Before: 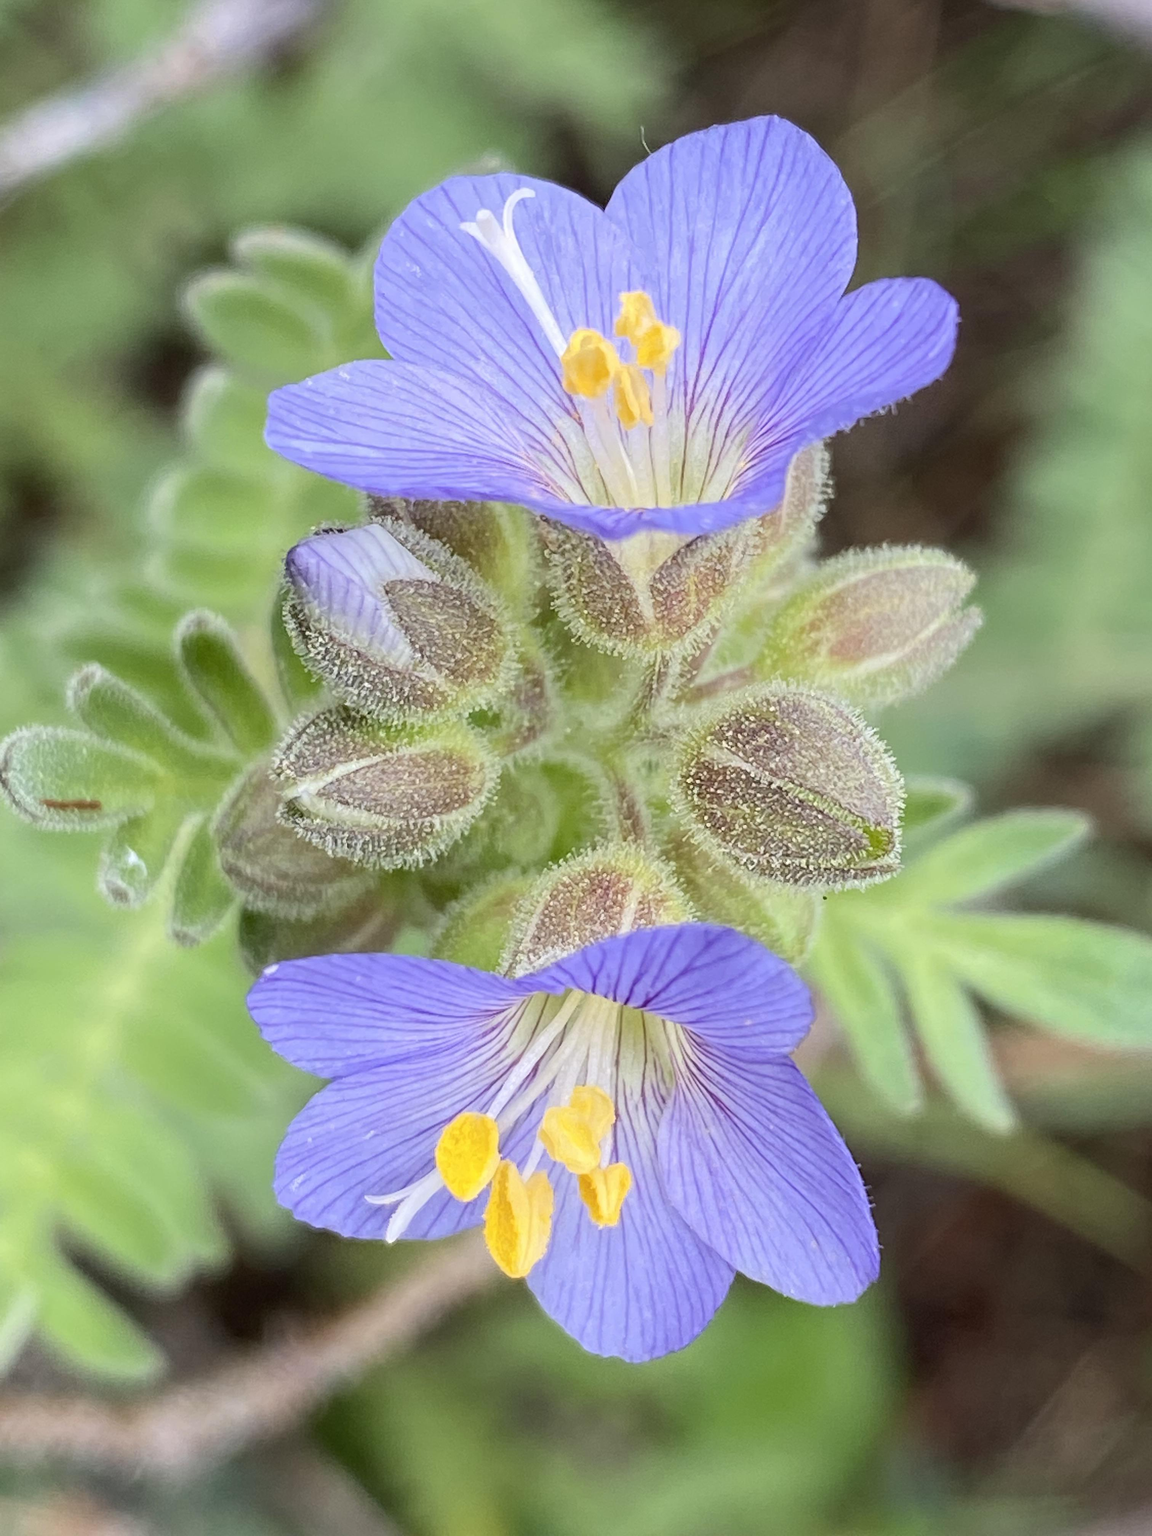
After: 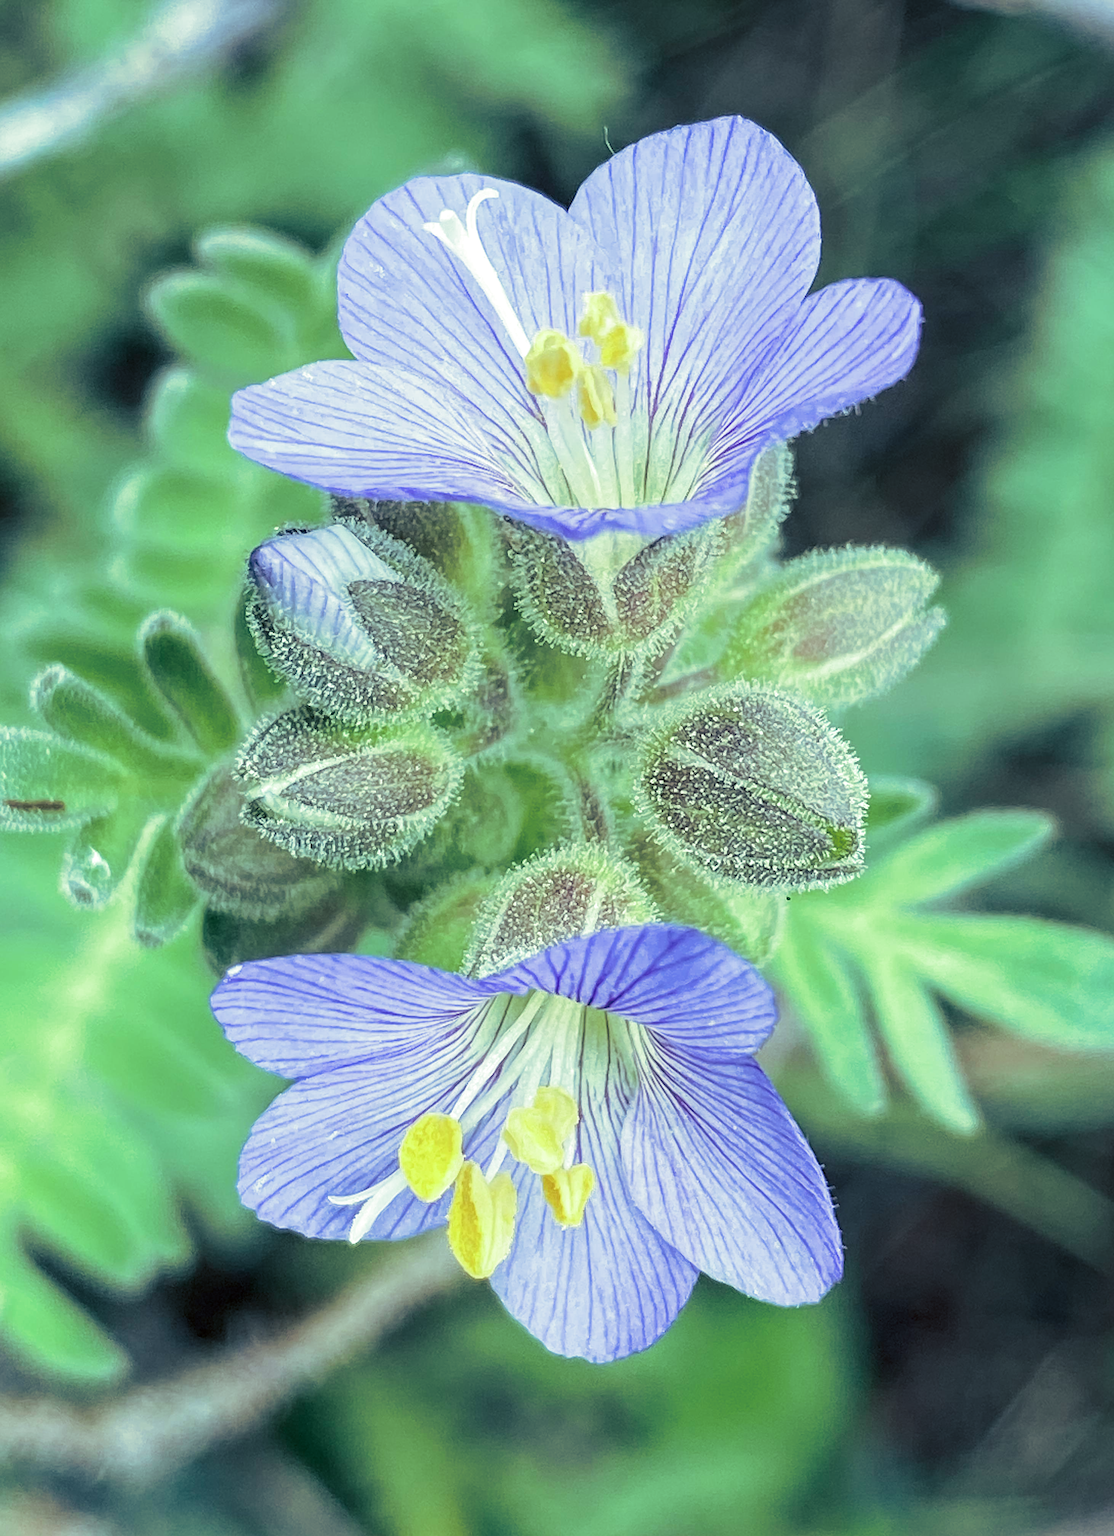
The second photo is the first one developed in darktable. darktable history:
crop and rotate: left 3.238%
white balance: emerald 1
local contrast: on, module defaults
sharpen: on, module defaults
color balance rgb: shadows lift › chroma 7.23%, shadows lift › hue 246.48°, highlights gain › chroma 5.38%, highlights gain › hue 196.93°, white fulcrum 1 EV
split-toning: shadows › hue 216°, shadows › saturation 1, highlights › hue 57.6°, balance -33.4
